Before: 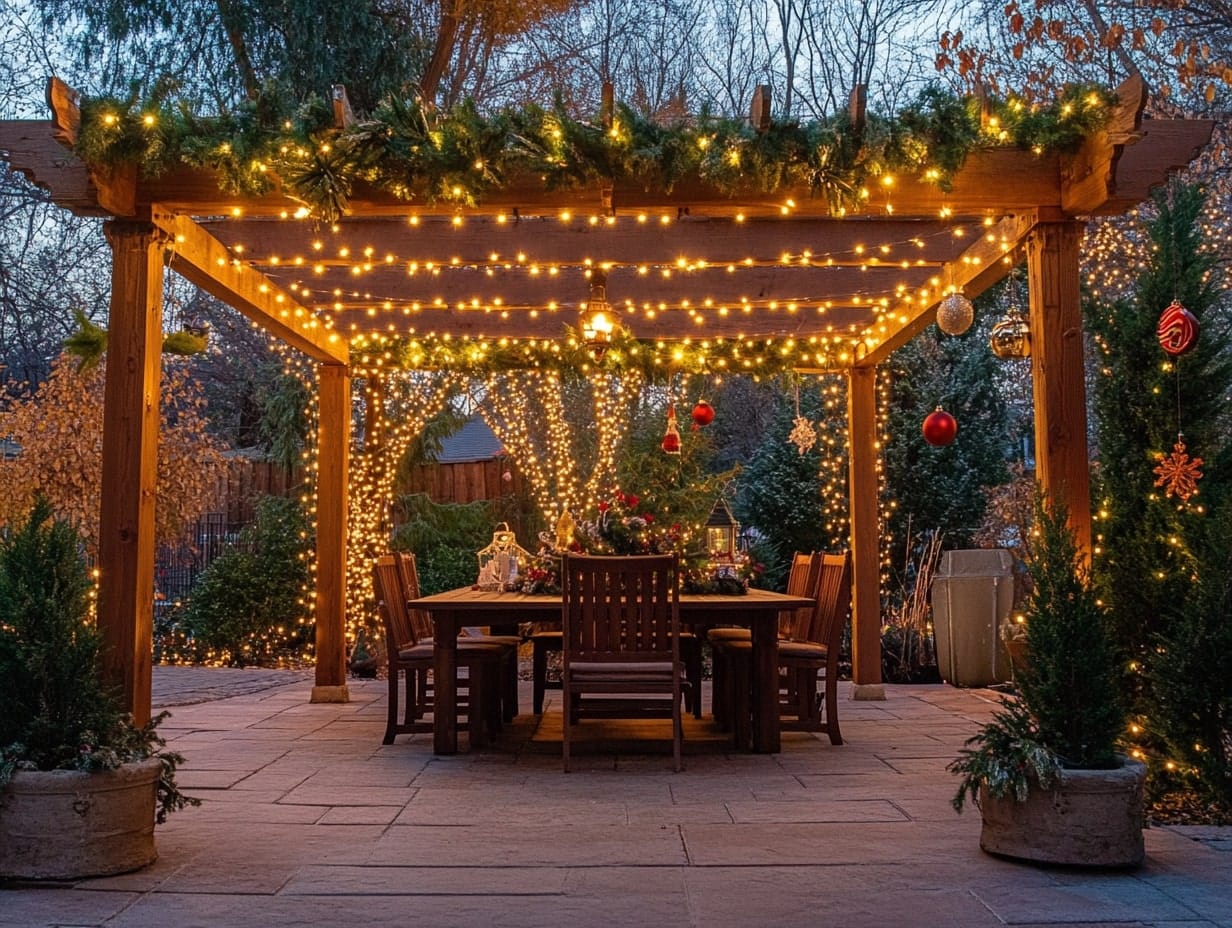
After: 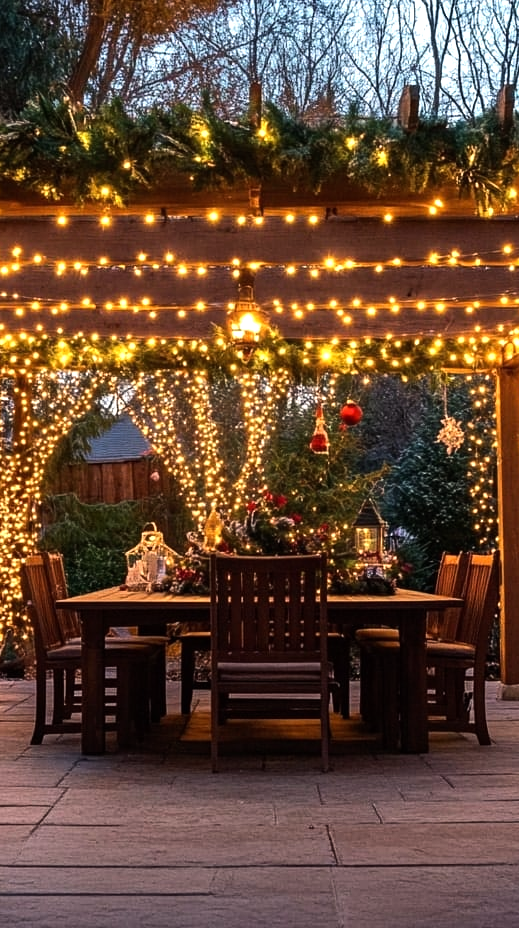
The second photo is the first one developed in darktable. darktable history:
tone equalizer: -8 EV -0.75 EV, -7 EV -0.7 EV, -6 EV -0.6 EV, -5 EV -0.4 EV, -3 EV 0.4 EV, -2 EV 0.6 EV, -1 EV 0.7 EV, +0 EV 0.75 EV, edges refinement/feathering 500, mask exposure compensation -1.57 EV, preserve details no
crop: left 28.583%, right 29.231%
white balance: red 1.009, blue 0.985
